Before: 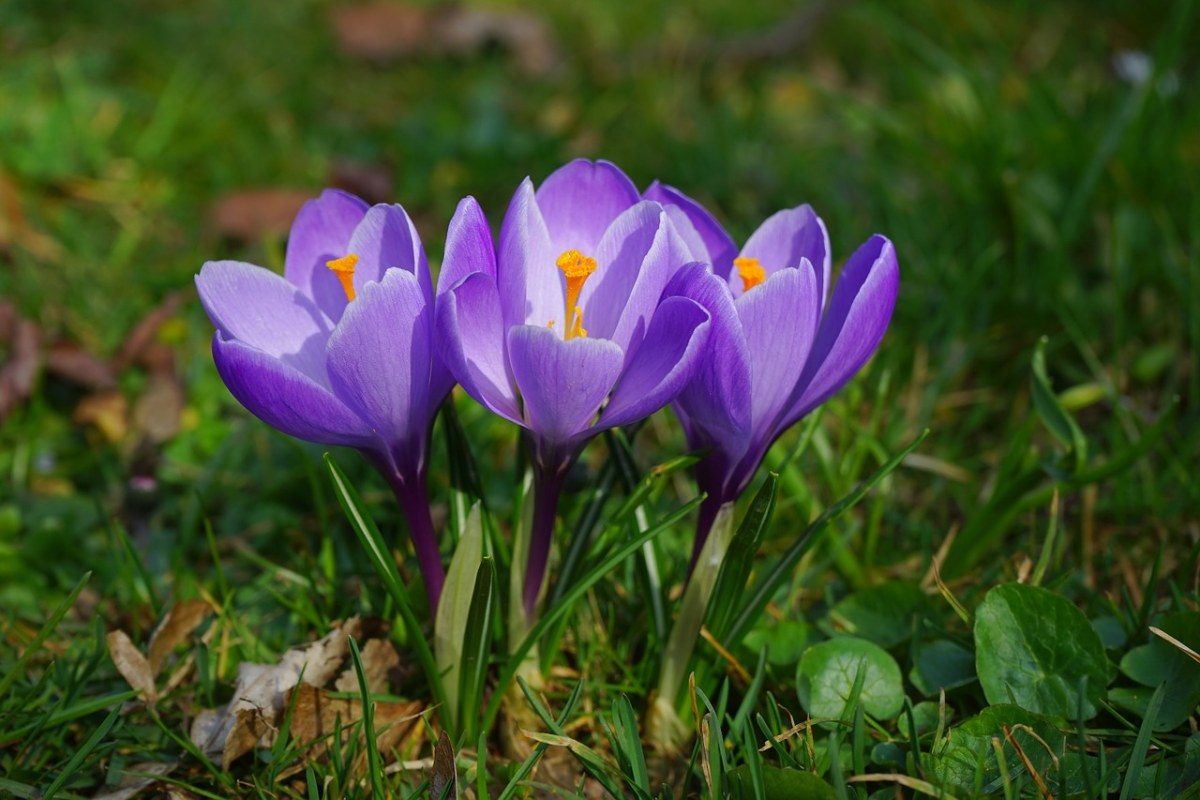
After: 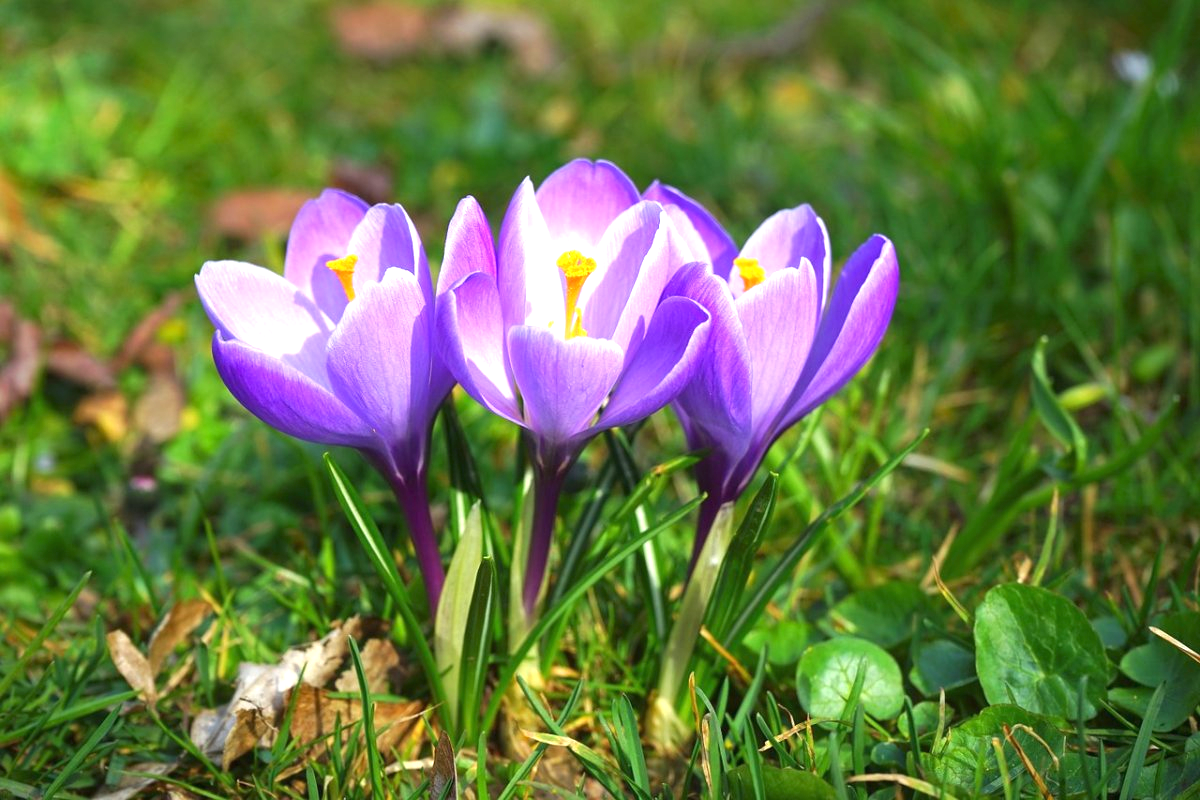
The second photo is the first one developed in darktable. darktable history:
tone equalizer: edges refinement/feathering 500, mask exposure compensation -1.57 EV, preserve details no
exposure: black level correction 0, exposure 1.4 EV, compensate highlight preservation false
